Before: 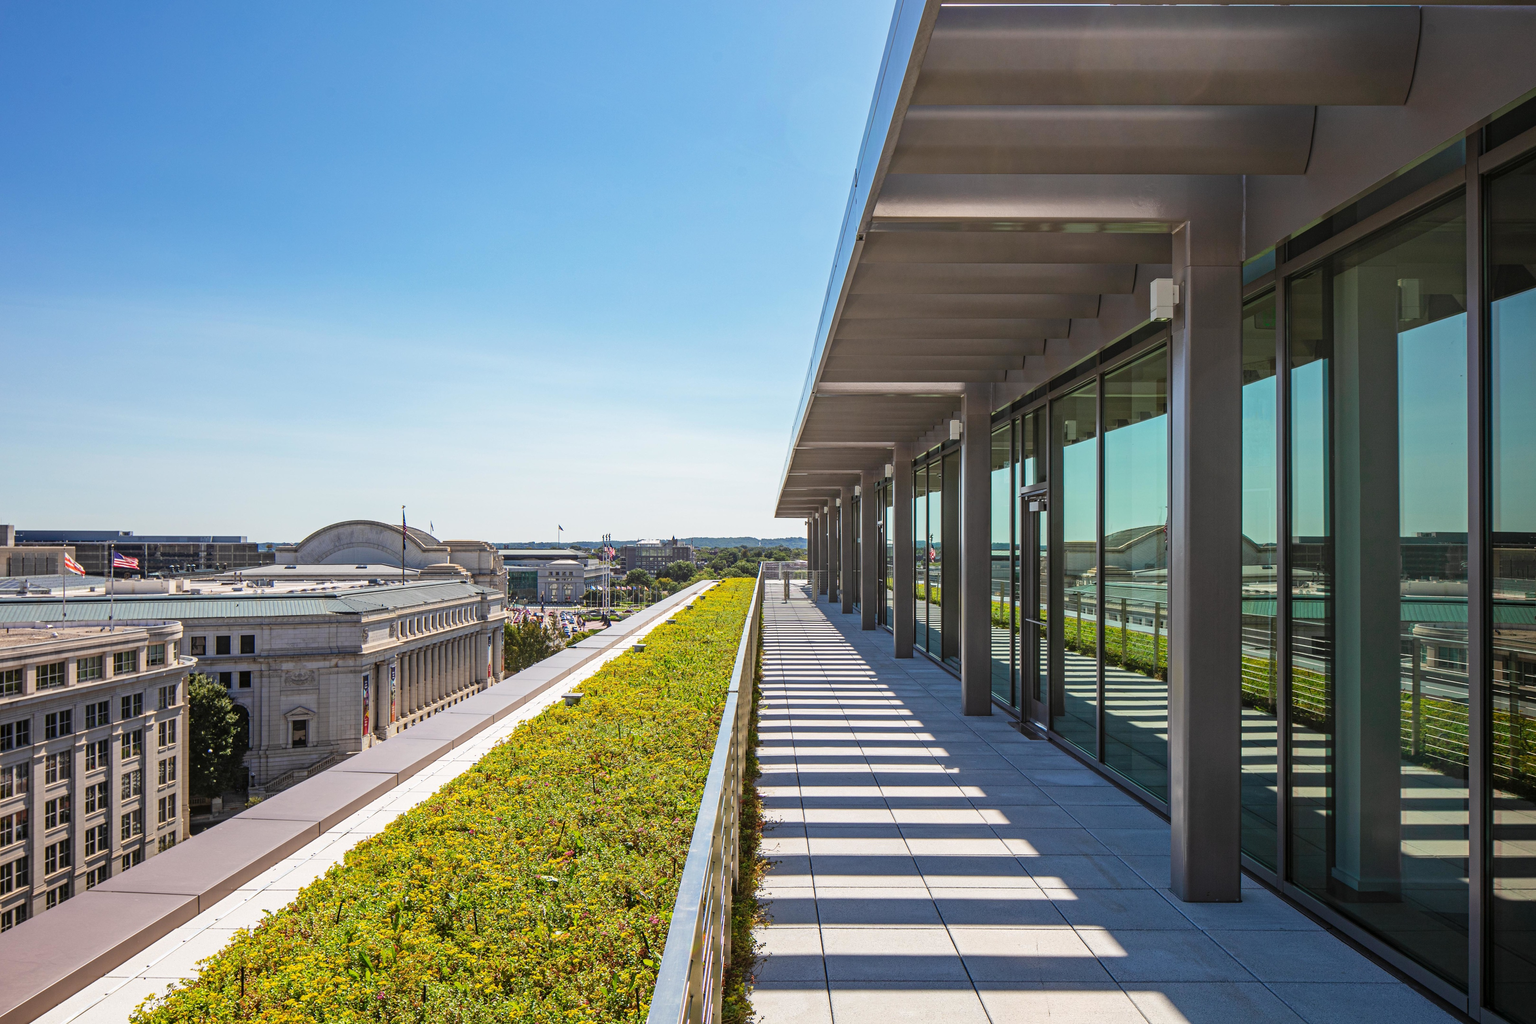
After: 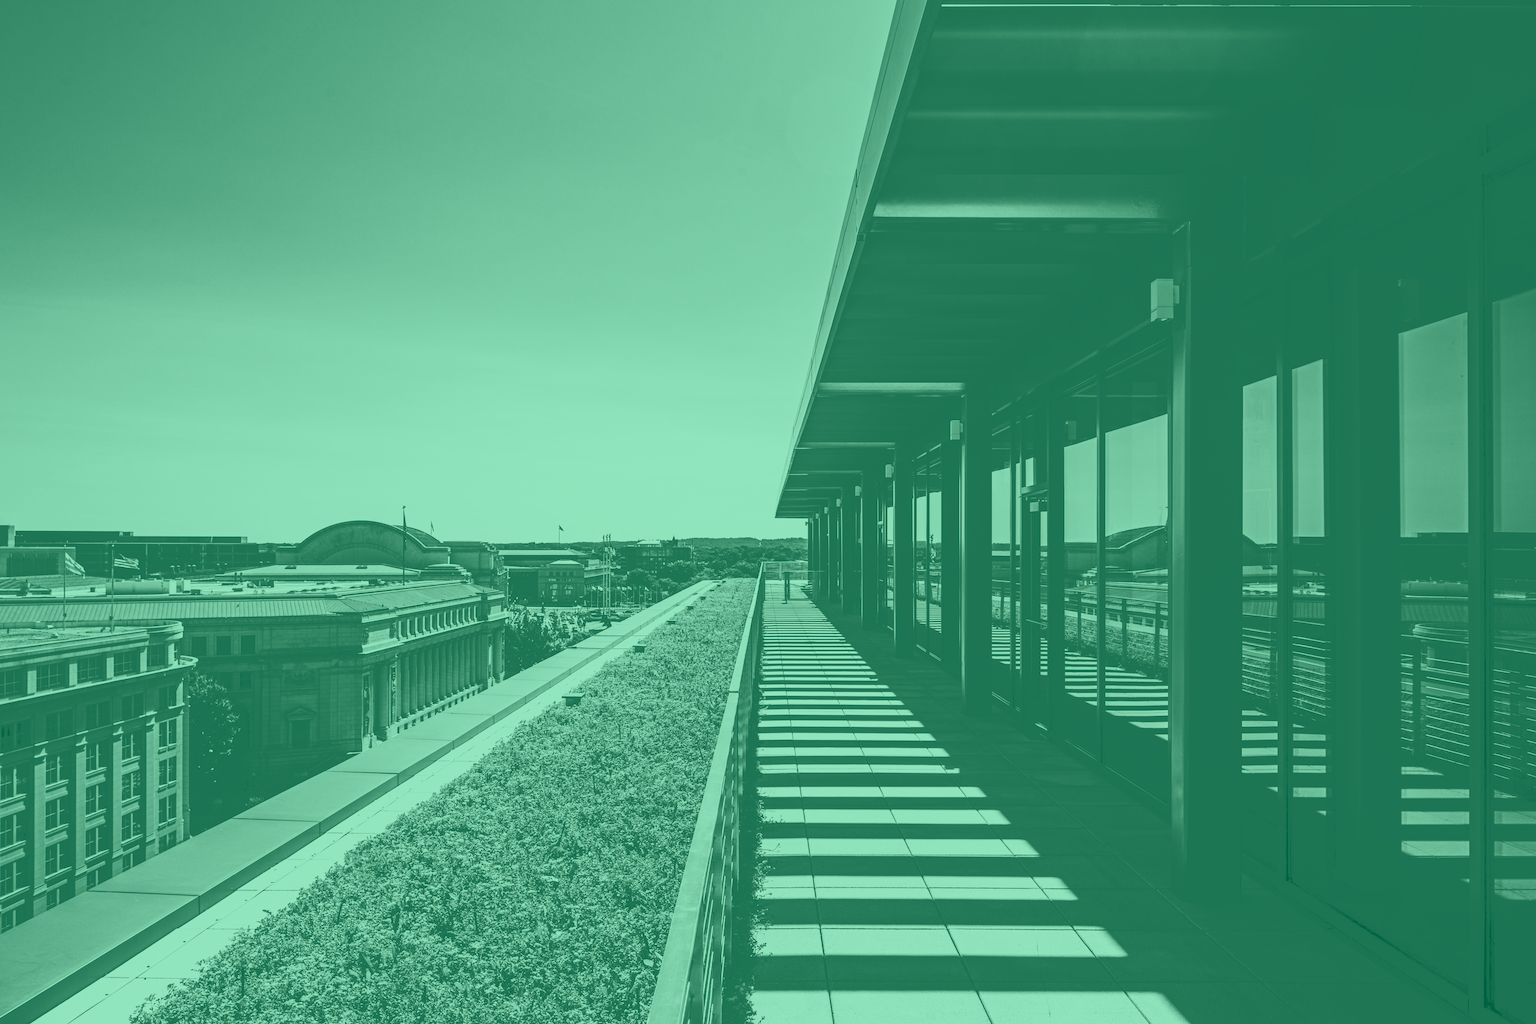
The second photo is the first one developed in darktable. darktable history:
color correction: highlights a* -0.95, highlights b* 4.5, shadows a* 3.55
colorize: hue 147.6°, saturation 65%, lightness 21.64%
tone curve: curves: ch0 [(0, 0) (0.003, 0.156) (0.011, 0.156) (0.025, 0.161) (0.044, 0.161) (0.069, 0.161) (0.1, 0.166) (0.136, 0.168) (0.177, 0.179) (0.224, 0.202) (0.277, 0.241) (0.335, 0.296) (0.399, 0.378) (0.468, 0.484) (0.543, 0.604) (0.623, 0.728) (0.709, 0.822) (0.801, 0.918) (0.898, 0.98) (1, 1)], preserve colors none
contrast brightness saturation: contrast 0.1, brightness -0.26, saturation 0.14
